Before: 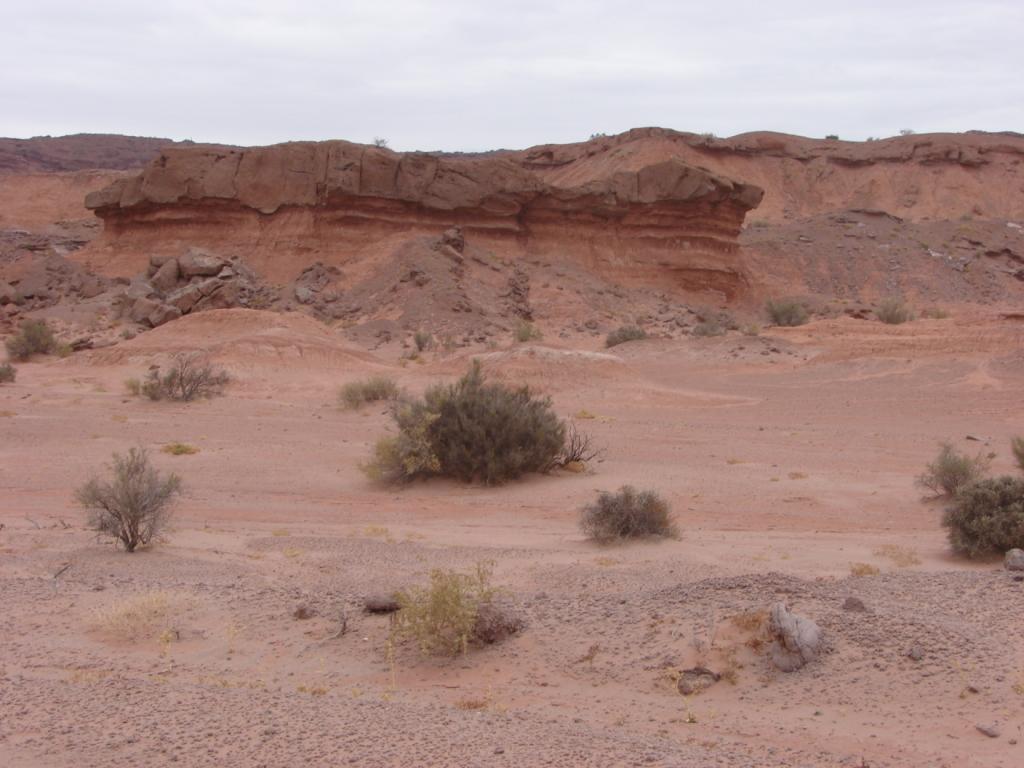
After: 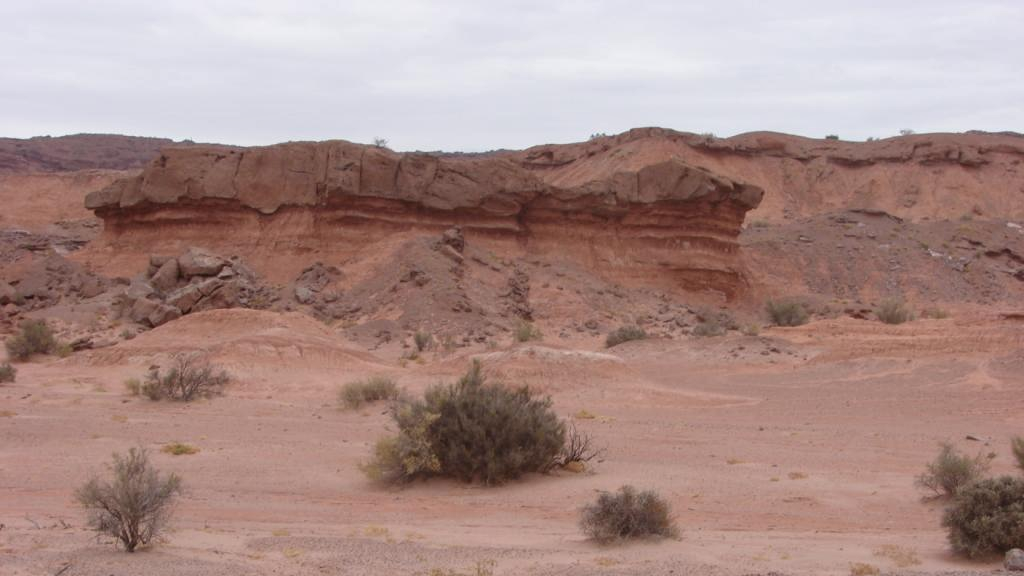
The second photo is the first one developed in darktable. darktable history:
crop: bottom 24.967%
local contrast: detail 117%
